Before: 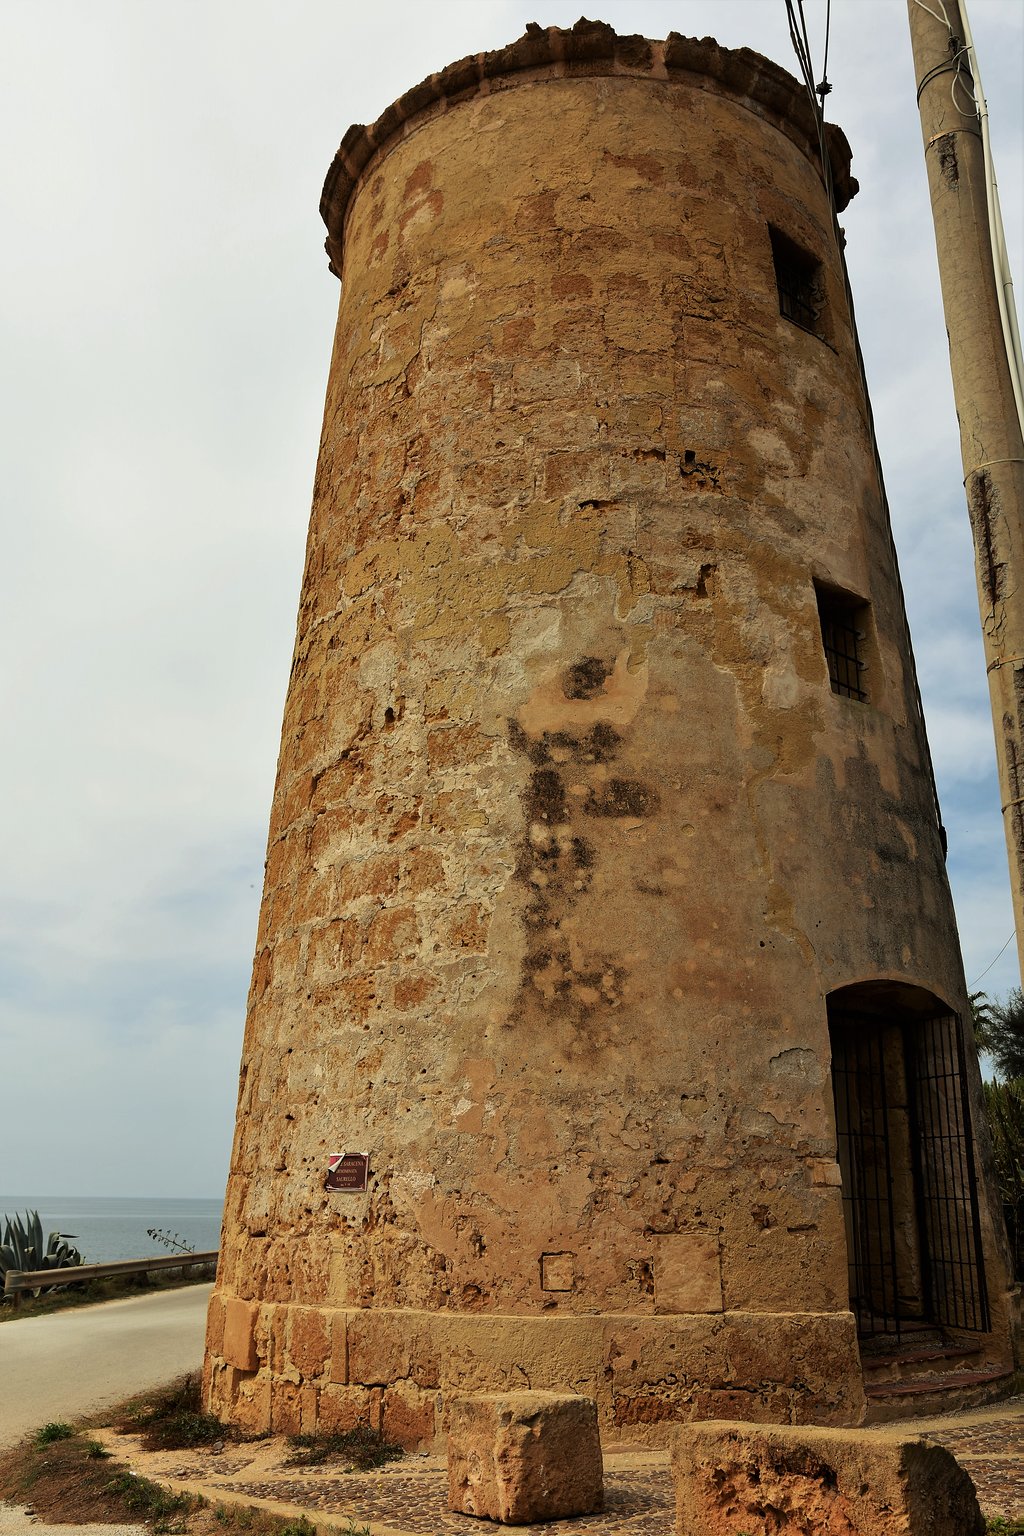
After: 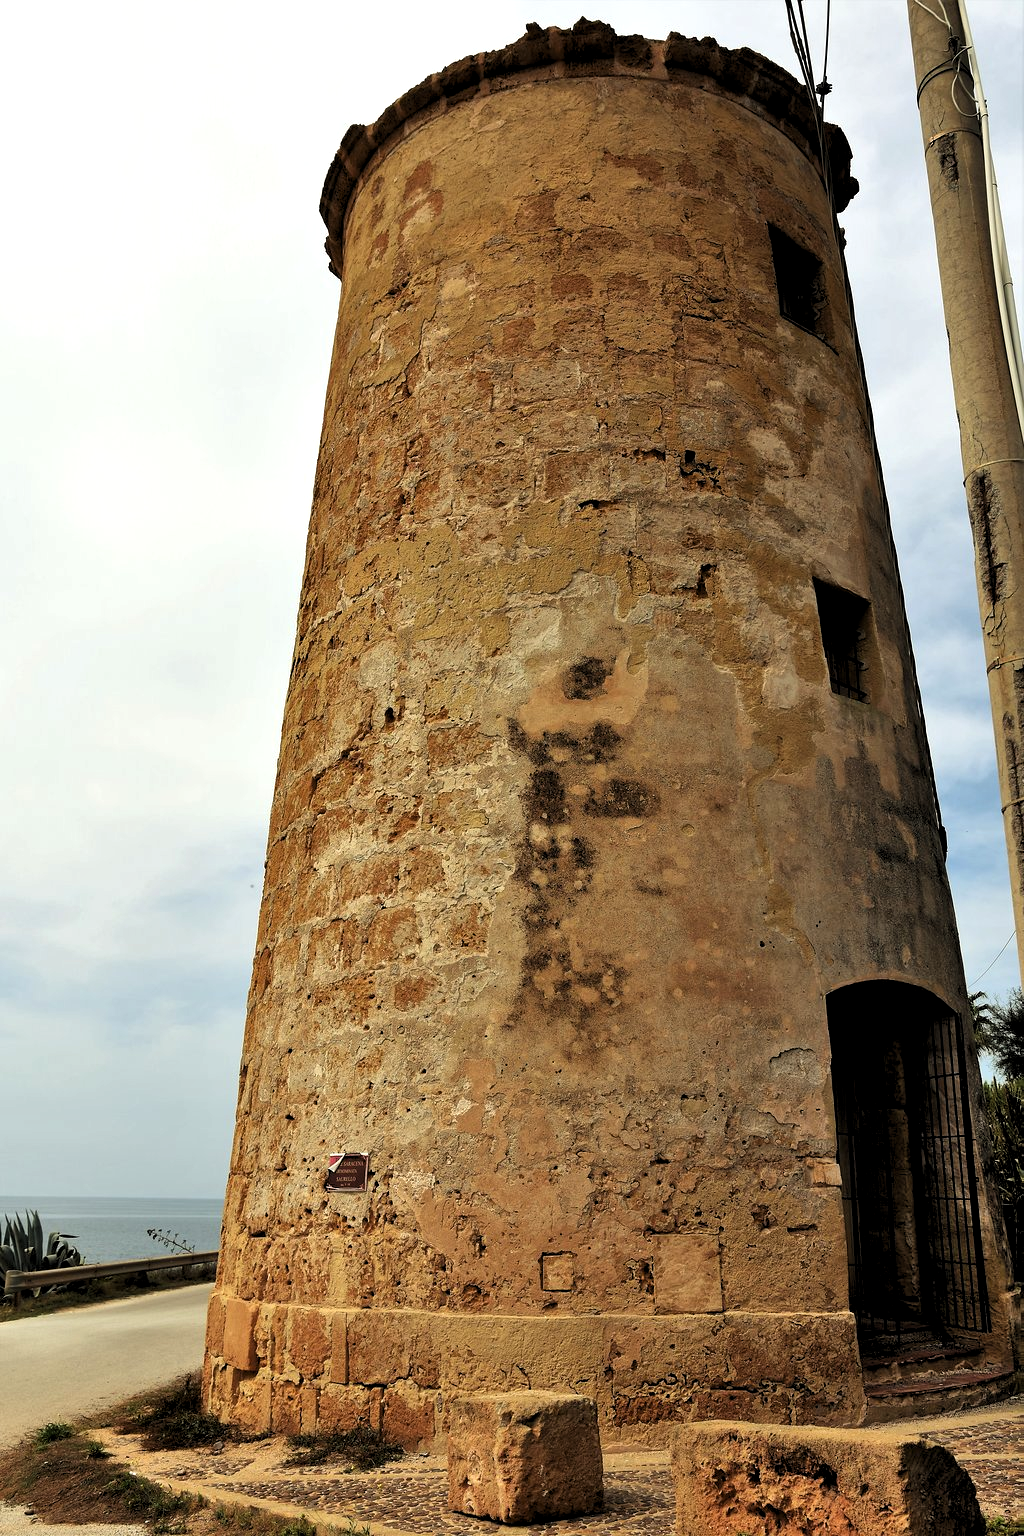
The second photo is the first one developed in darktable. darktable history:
levels: levels [0.055, 0.477, 0.9]
shadows and highlights: shadows 52.34, highlights -28.23, soften with gaussian
